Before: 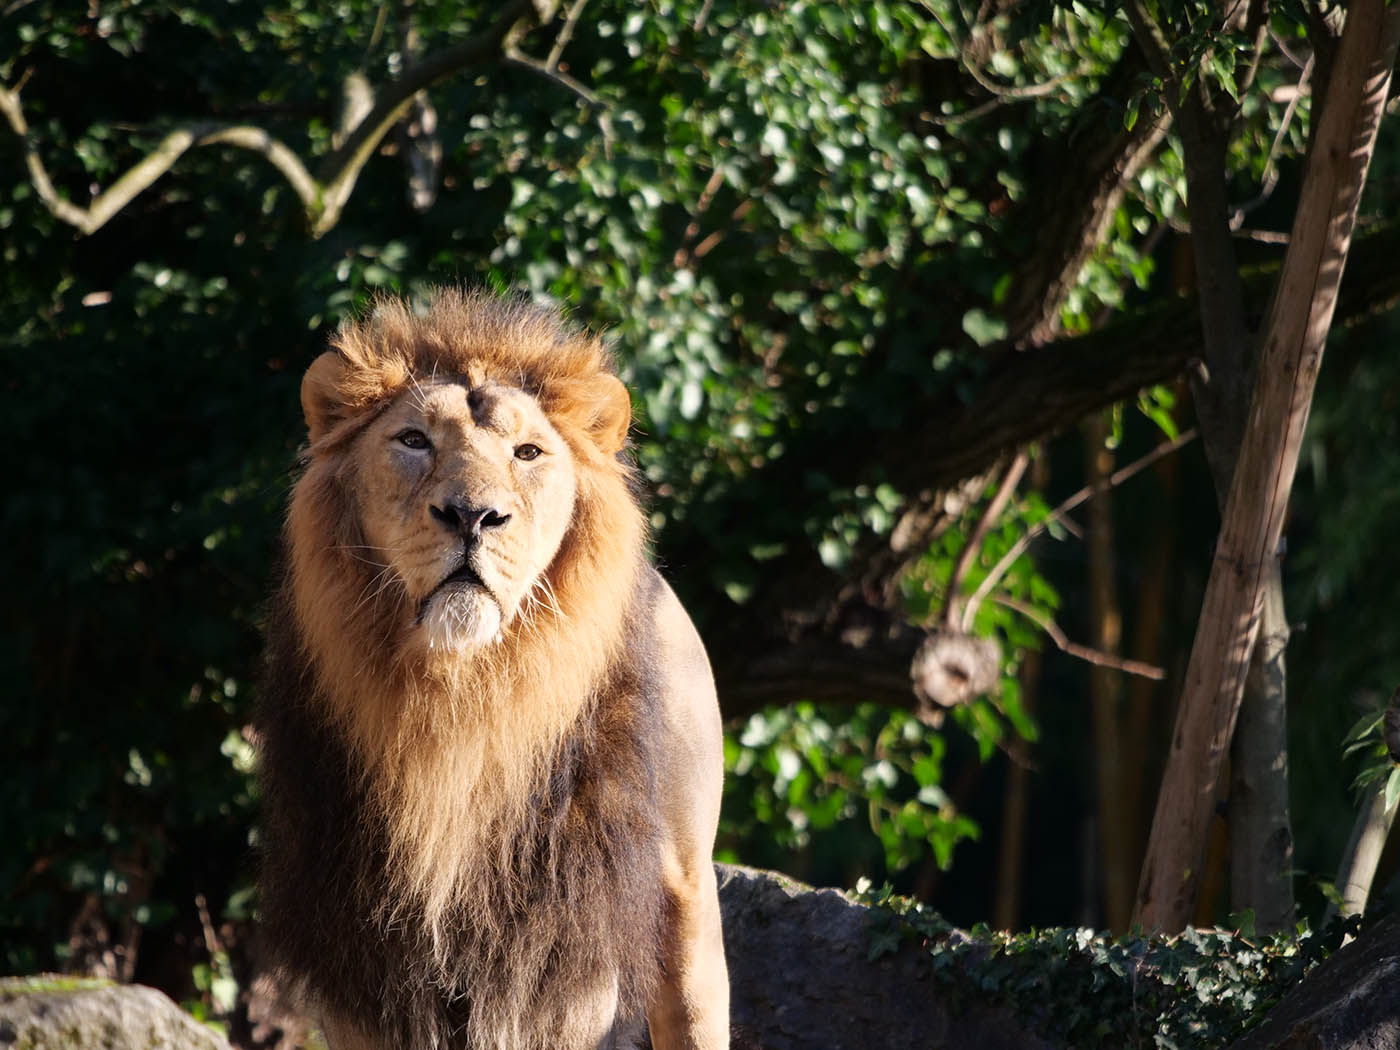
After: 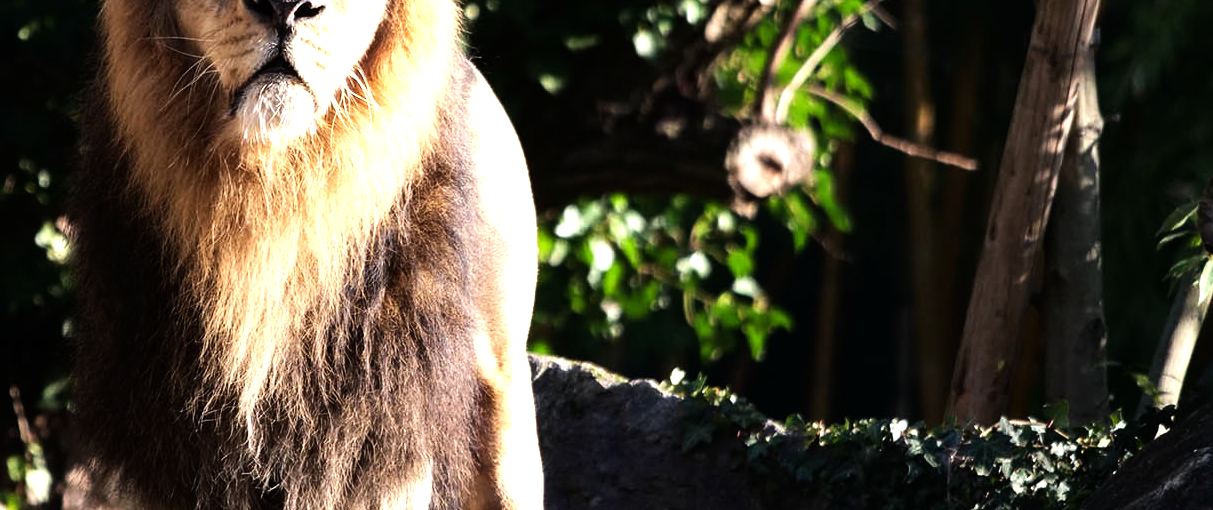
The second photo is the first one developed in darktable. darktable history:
tone equalizer: -8 EV -1.1 EV, -7 EV -1.01 EV, -6 EV -0.843 EV, -5 EV -0.602 EV, -3 EV 0.577 EV, -2 EV 0.88 EV, -1 EV 1.01 EV, +0 EV 1.08 EV, edges refinement/feathering 500, mask exposure compensation -1.25 EV, preserve details no
crop and rotate: left 13.289%, top 48.549%, bottom 2.802%
